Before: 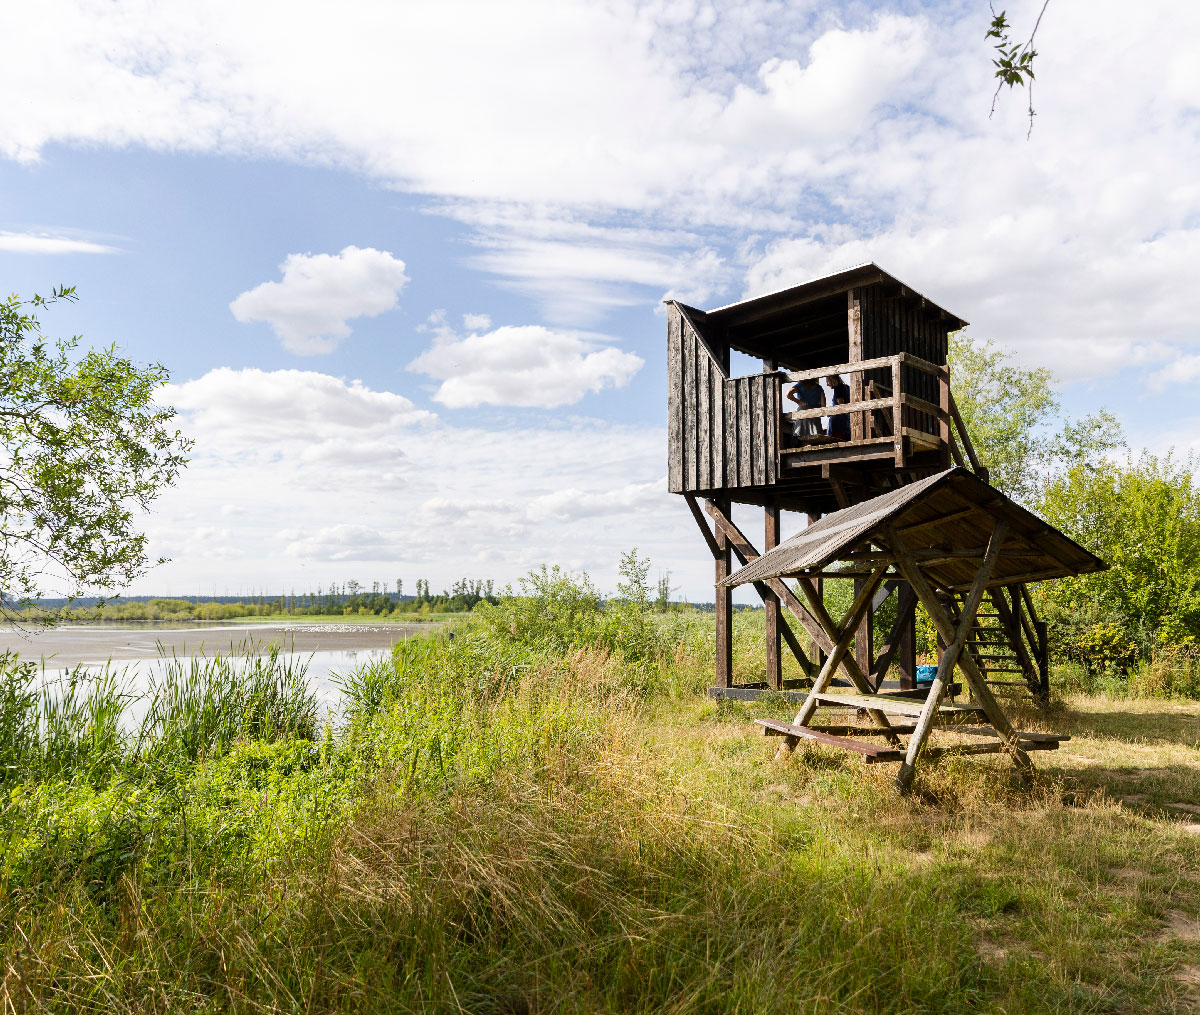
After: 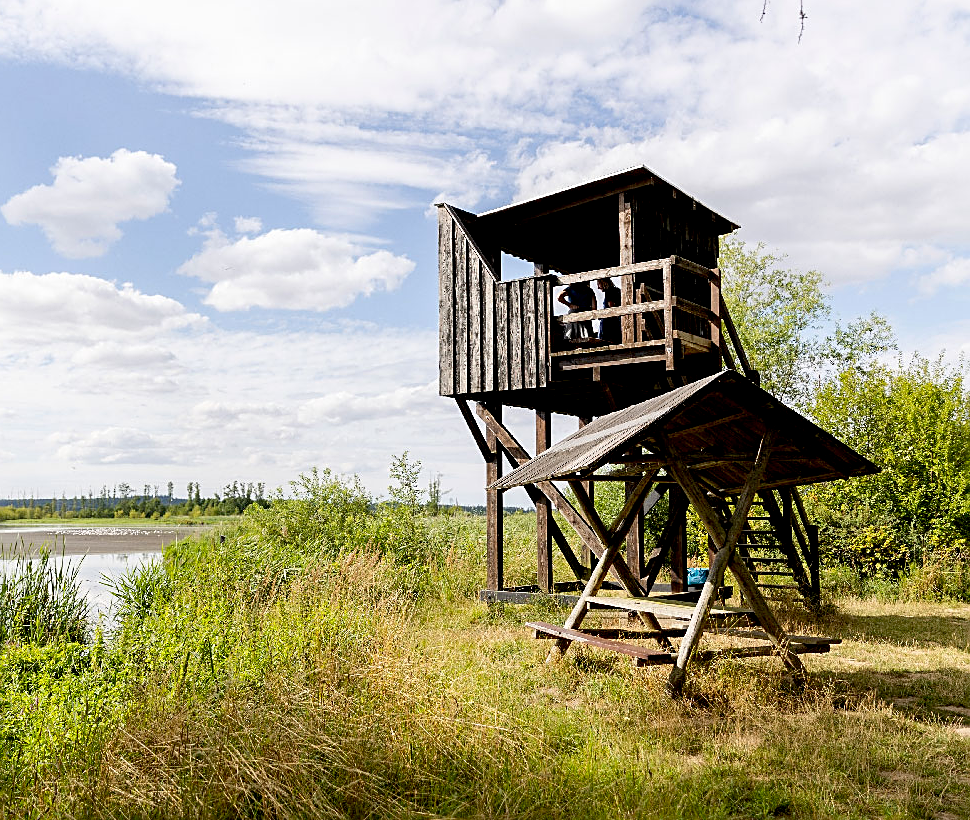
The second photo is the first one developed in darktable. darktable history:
exposure: black level correction 0.012, compensate highlight preservation false
crop: left 19.159%, top 9.58%, bottom 9.58%
sharpen: on, module defaults
